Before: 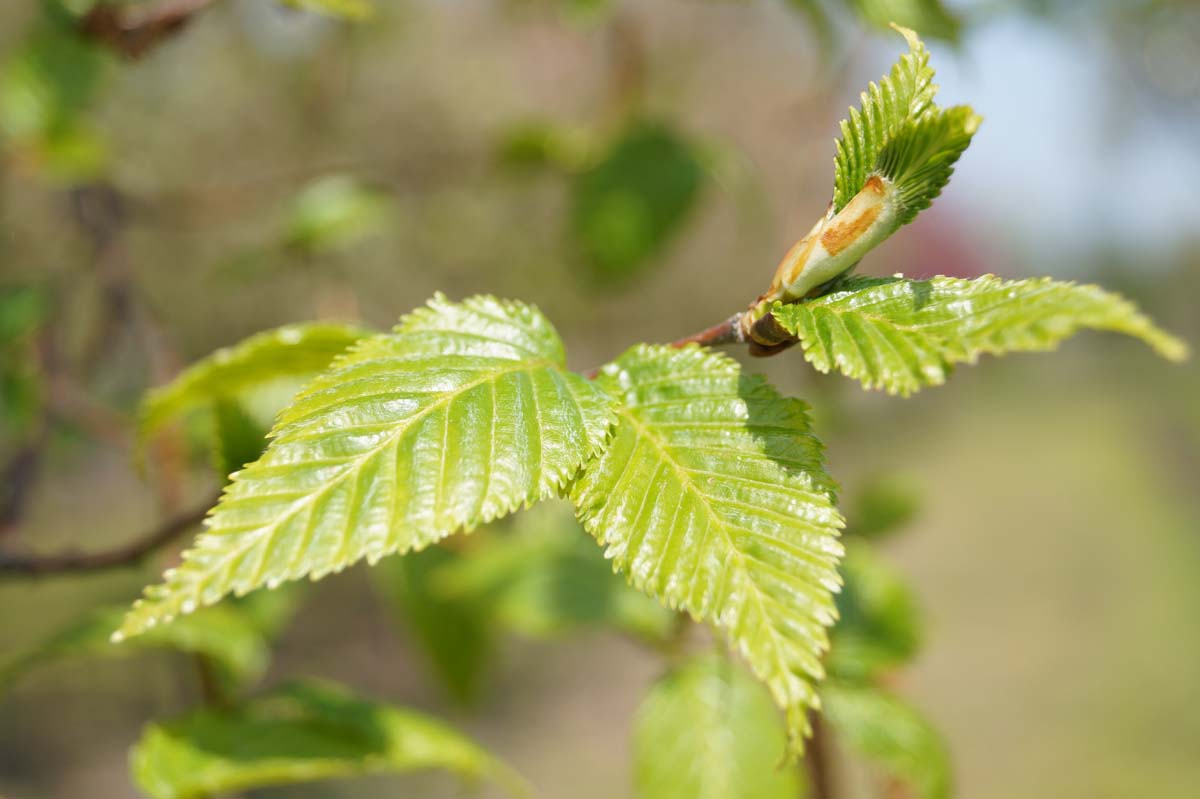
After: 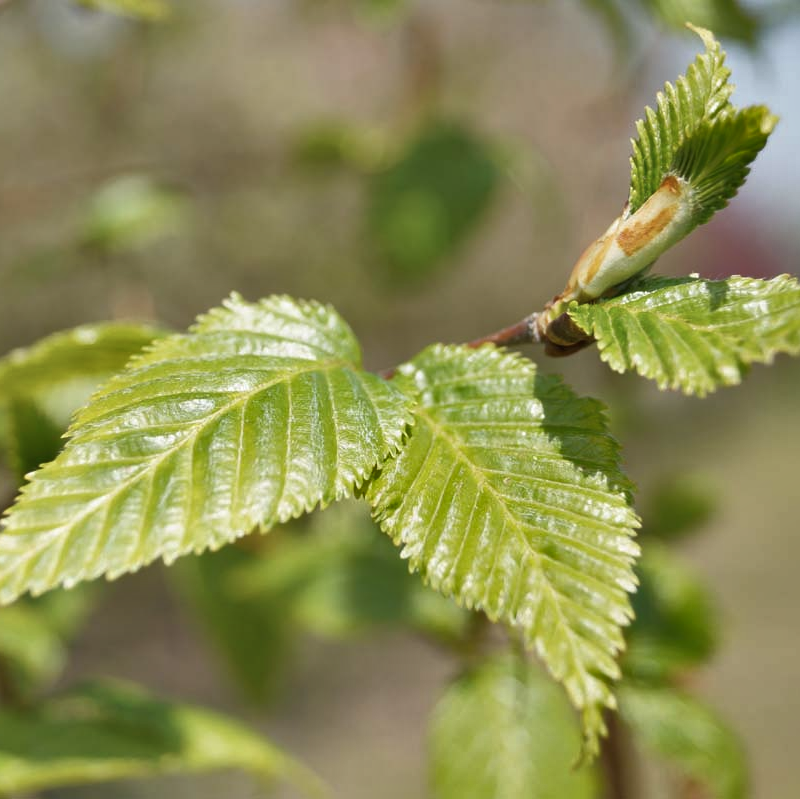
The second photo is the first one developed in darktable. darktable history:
color correction: highlights b* 0.014, saturation 0.813
crop: left 17.016%, right 16.249%
shadows and highlights: shadows 24.6, highlights -78.12, soften with gaussian
